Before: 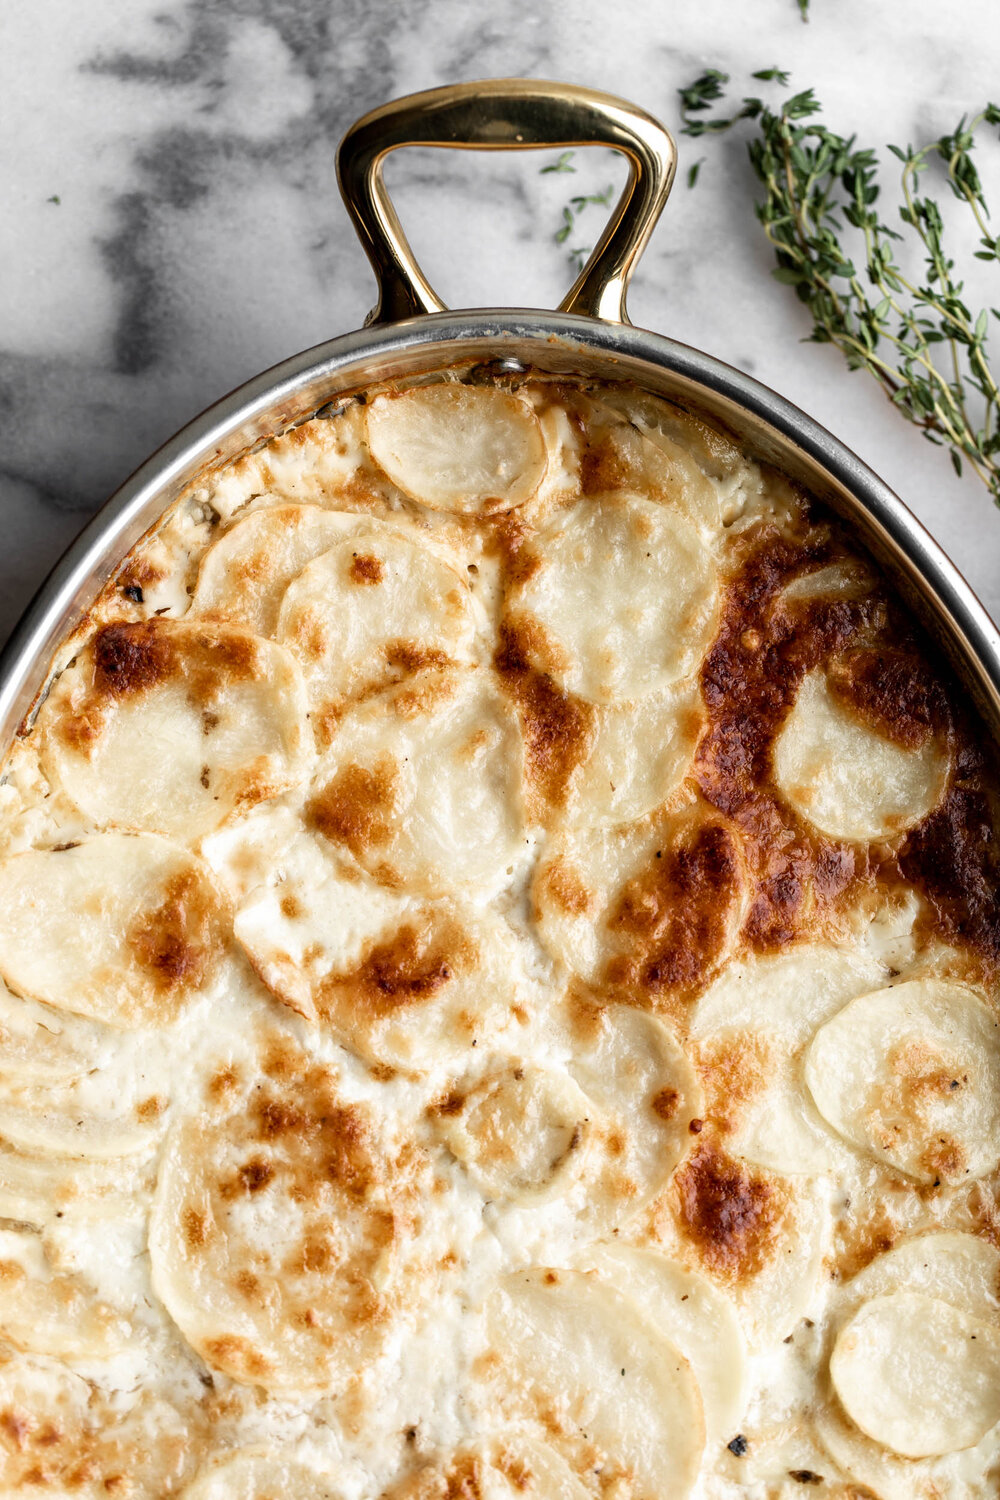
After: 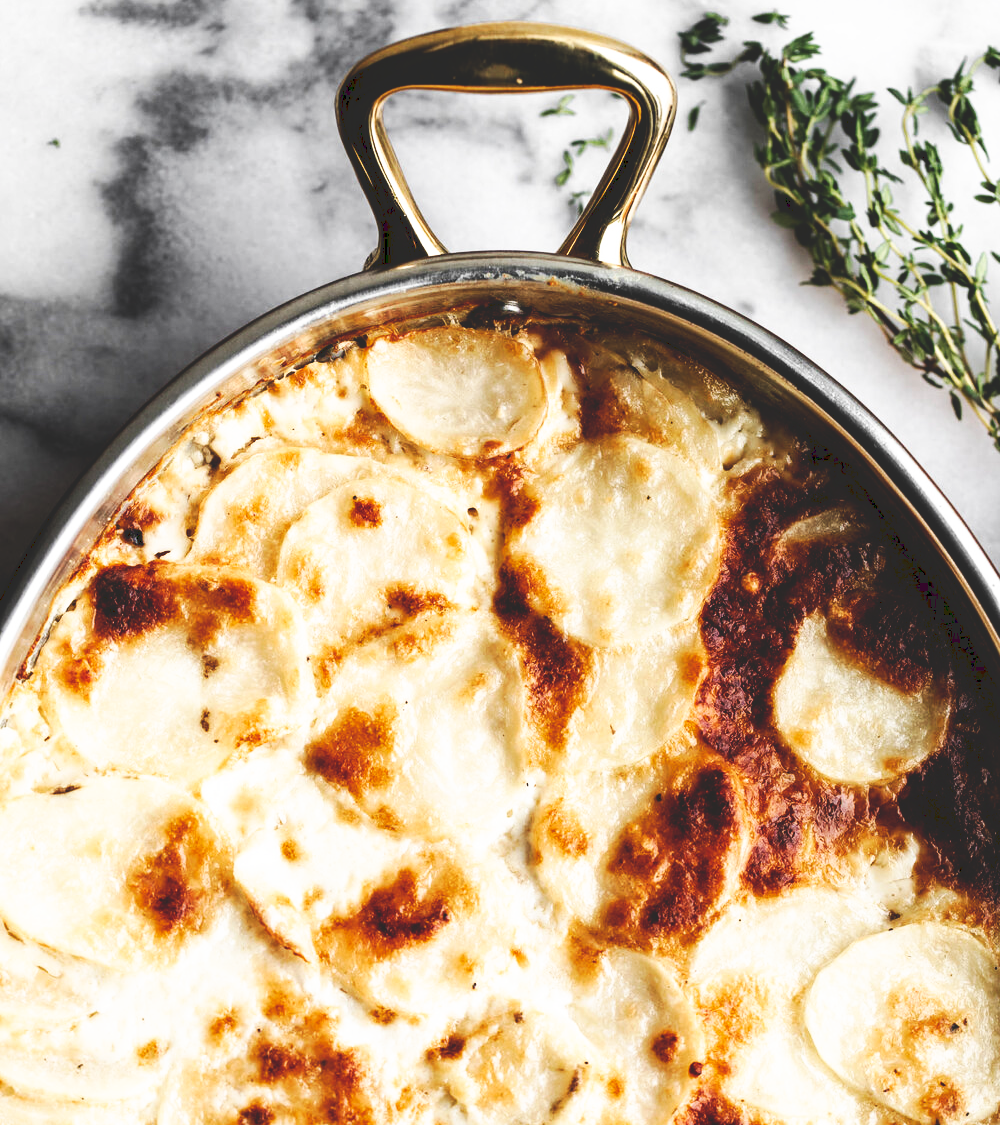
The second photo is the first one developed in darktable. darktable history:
tone curve: curves: ch0 [(0, 0) (0.003, 0.156) (0.011, 0.156) (0.025, 0.161) (0.044, 0.161) (0.069, 0.161) (0.1, 0.166) (0.136, 0.168) (0.177, 0.179) (0.224, 0.202) (0.277, 0.241) (0.335, 0.296) (0.399, 0.378) (0.468, 0.484) (0.543, 0.604) (0.623, 0.728) (0.709, 0.822) (0.801, 0.918) (0.898, 0.98) (1, 1)], preserve colors none
crop: top 3.857%, bottom 21.132%
contrast brightness saturation: saturation -0.1
fill light: on, module defaults
